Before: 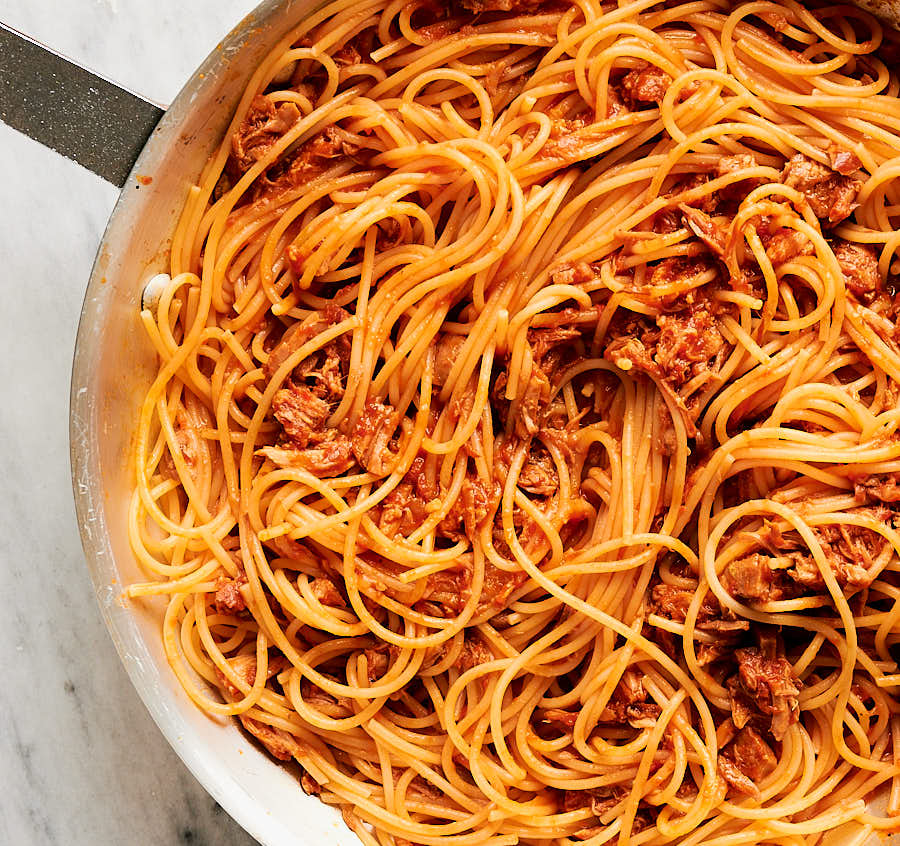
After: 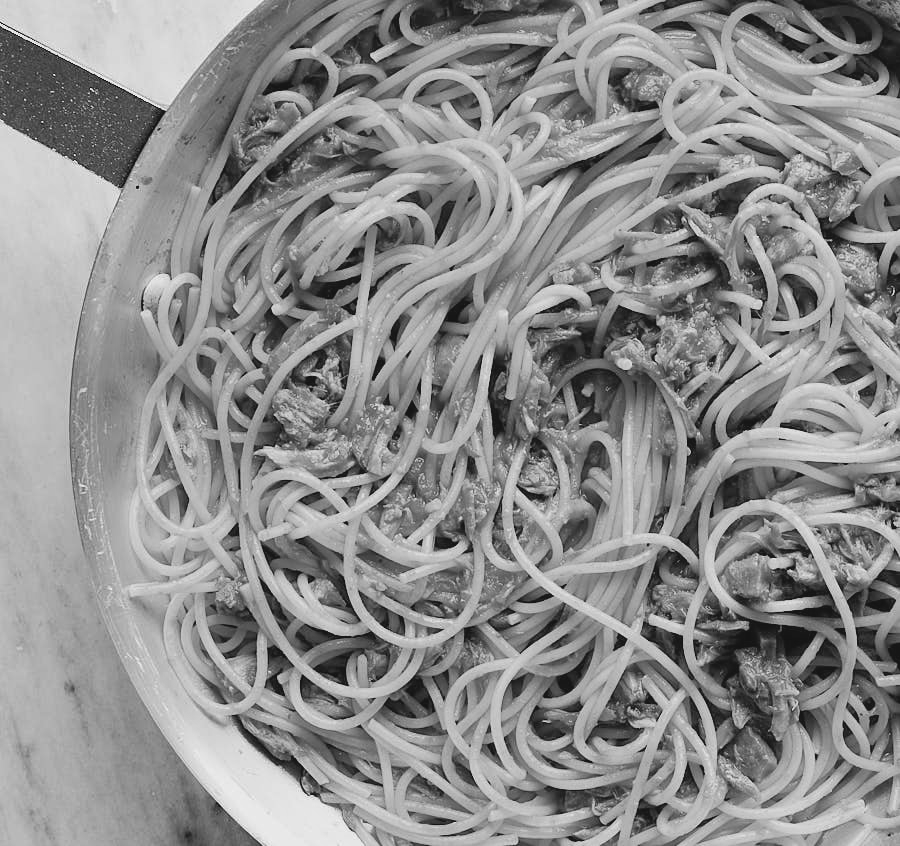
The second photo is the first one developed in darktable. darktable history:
contrast brightness saturation: contrast -0.1, brightness 0.05, saturation 0.08
monochrome: on, module defaults
shadows and highlights: low approximation 0.01, soften with gaussian
